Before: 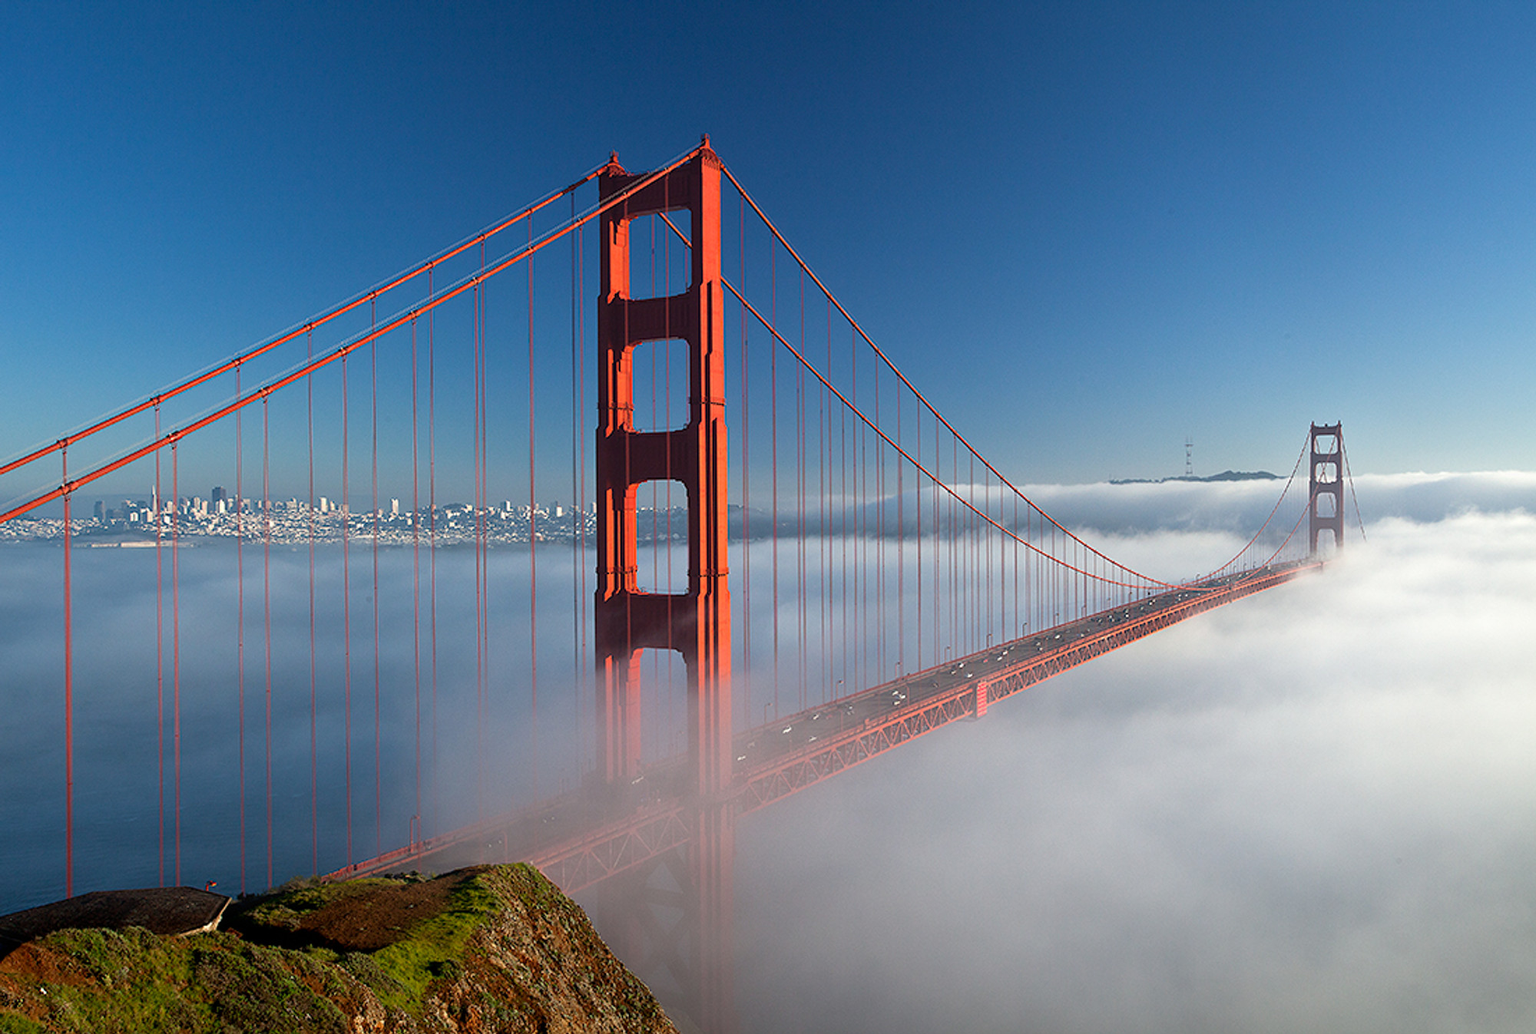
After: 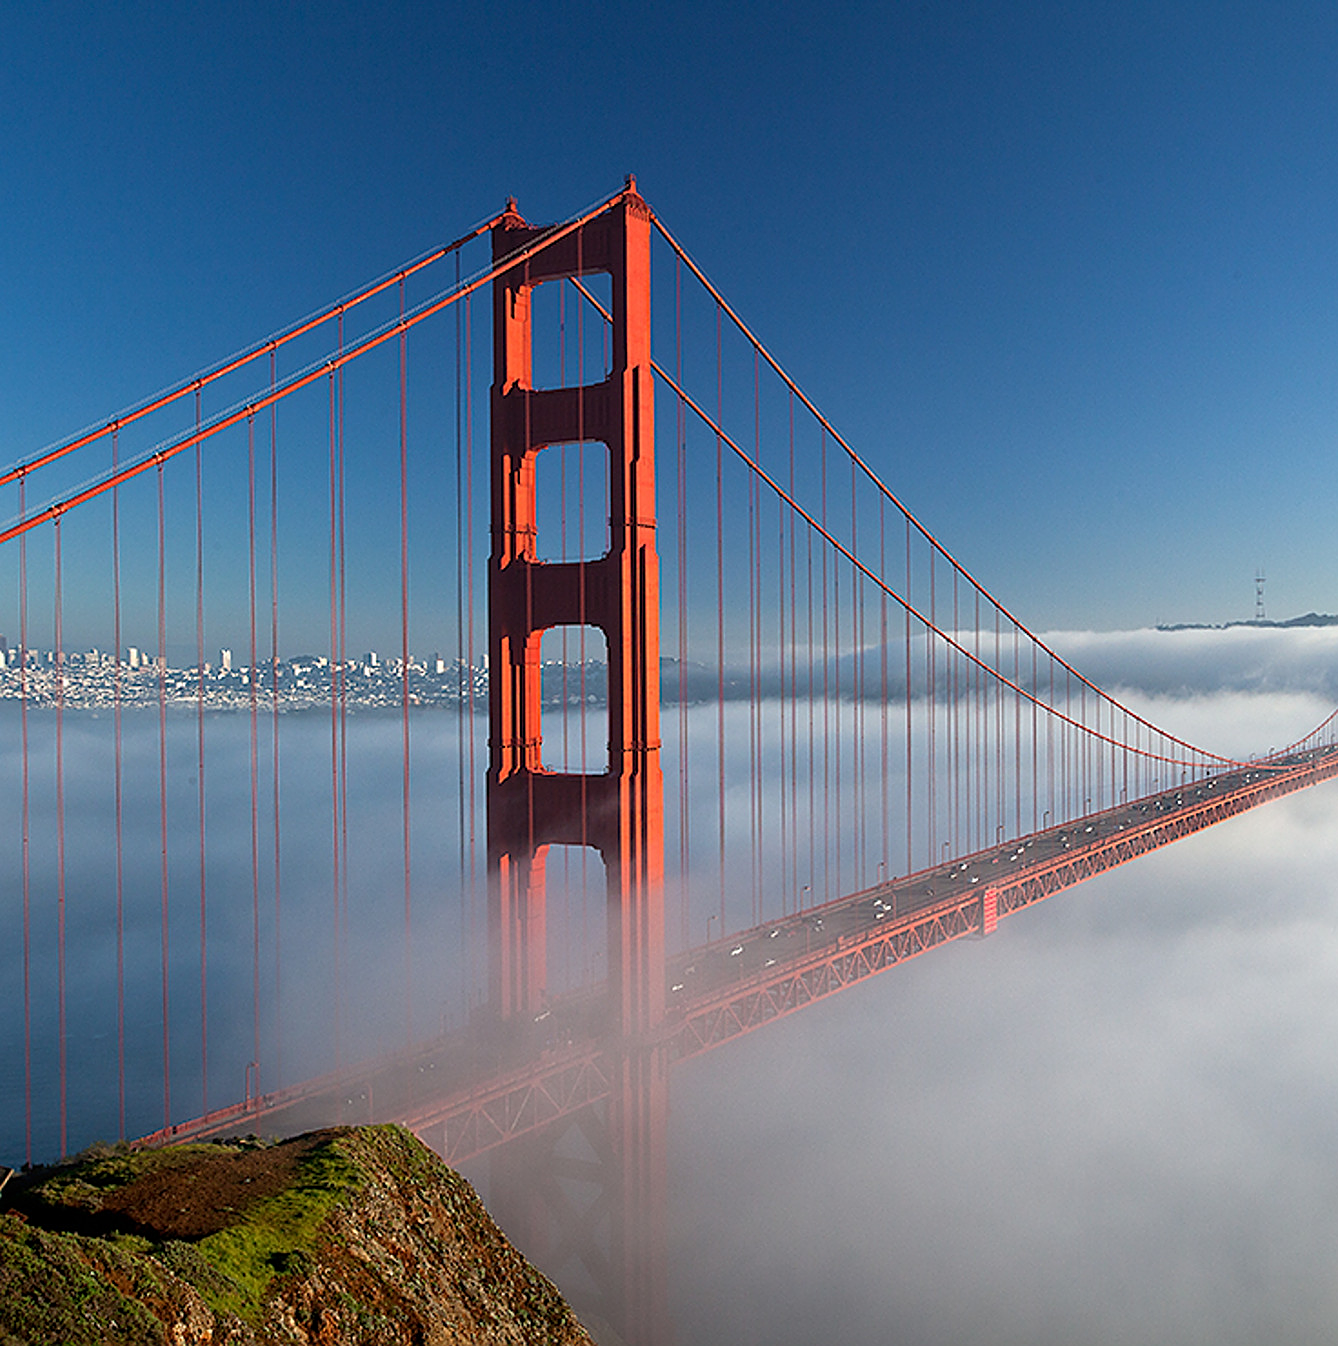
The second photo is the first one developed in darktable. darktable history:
crop and rotate: left 14.443%, right 18.643%
sharpen: on, module defaults
